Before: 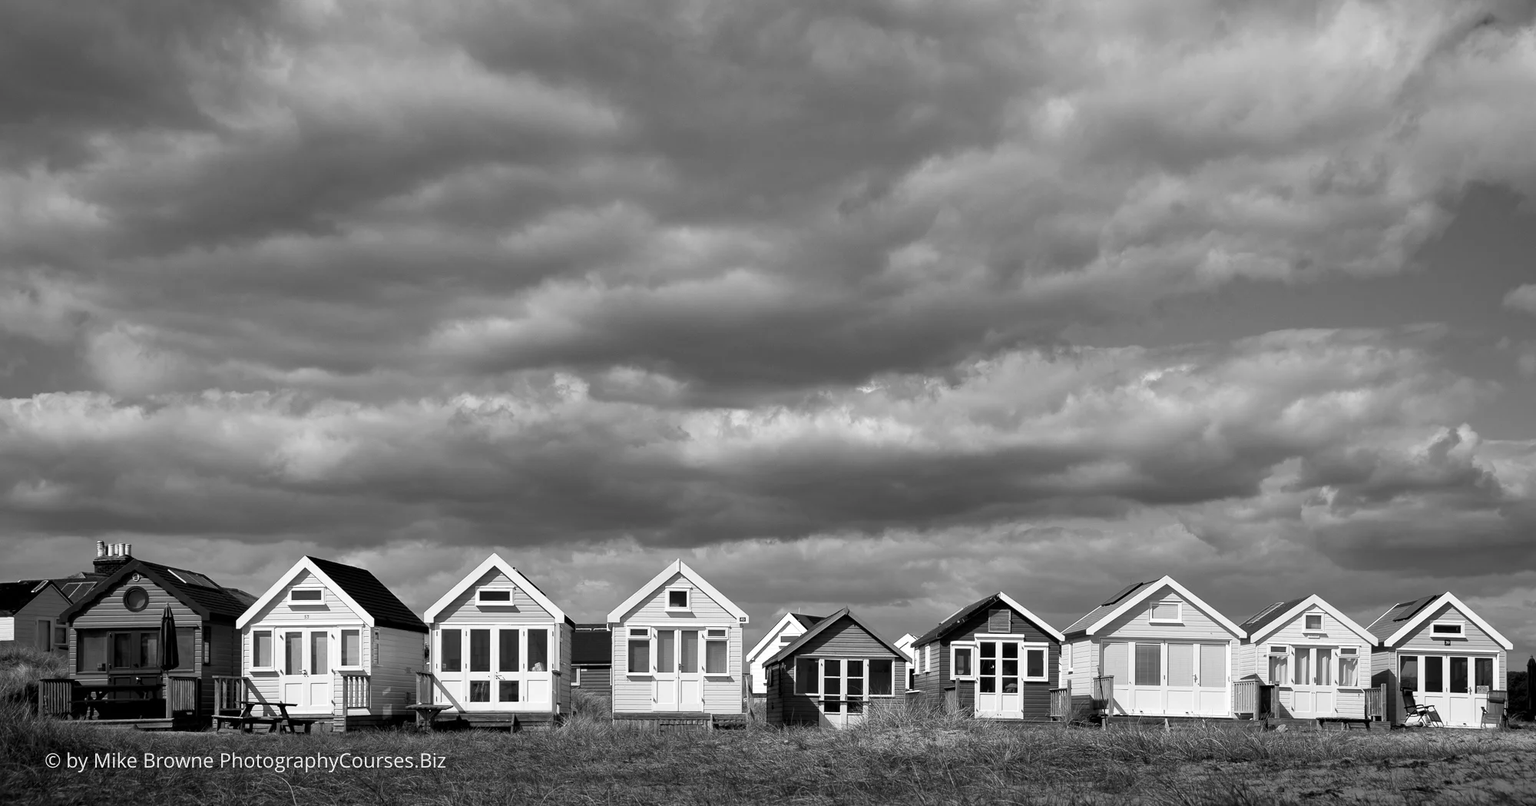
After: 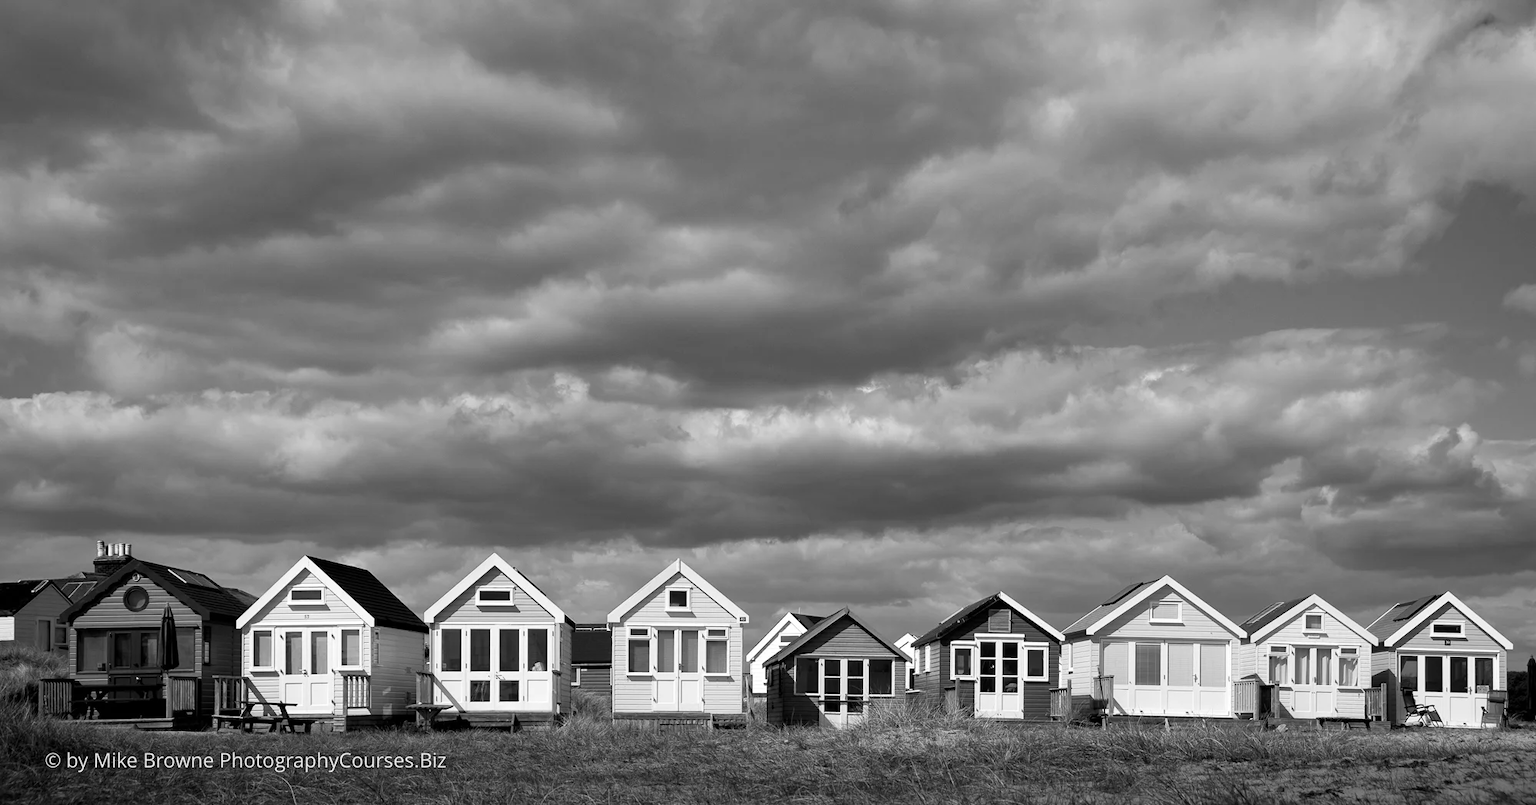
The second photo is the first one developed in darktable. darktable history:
monochrome: on, module defaults
color balance rgb: perceptual saturation grading › global saturation 20%, perceptual saturation grading › highlights -25%, perceptual saturation grading › shadows 25%
